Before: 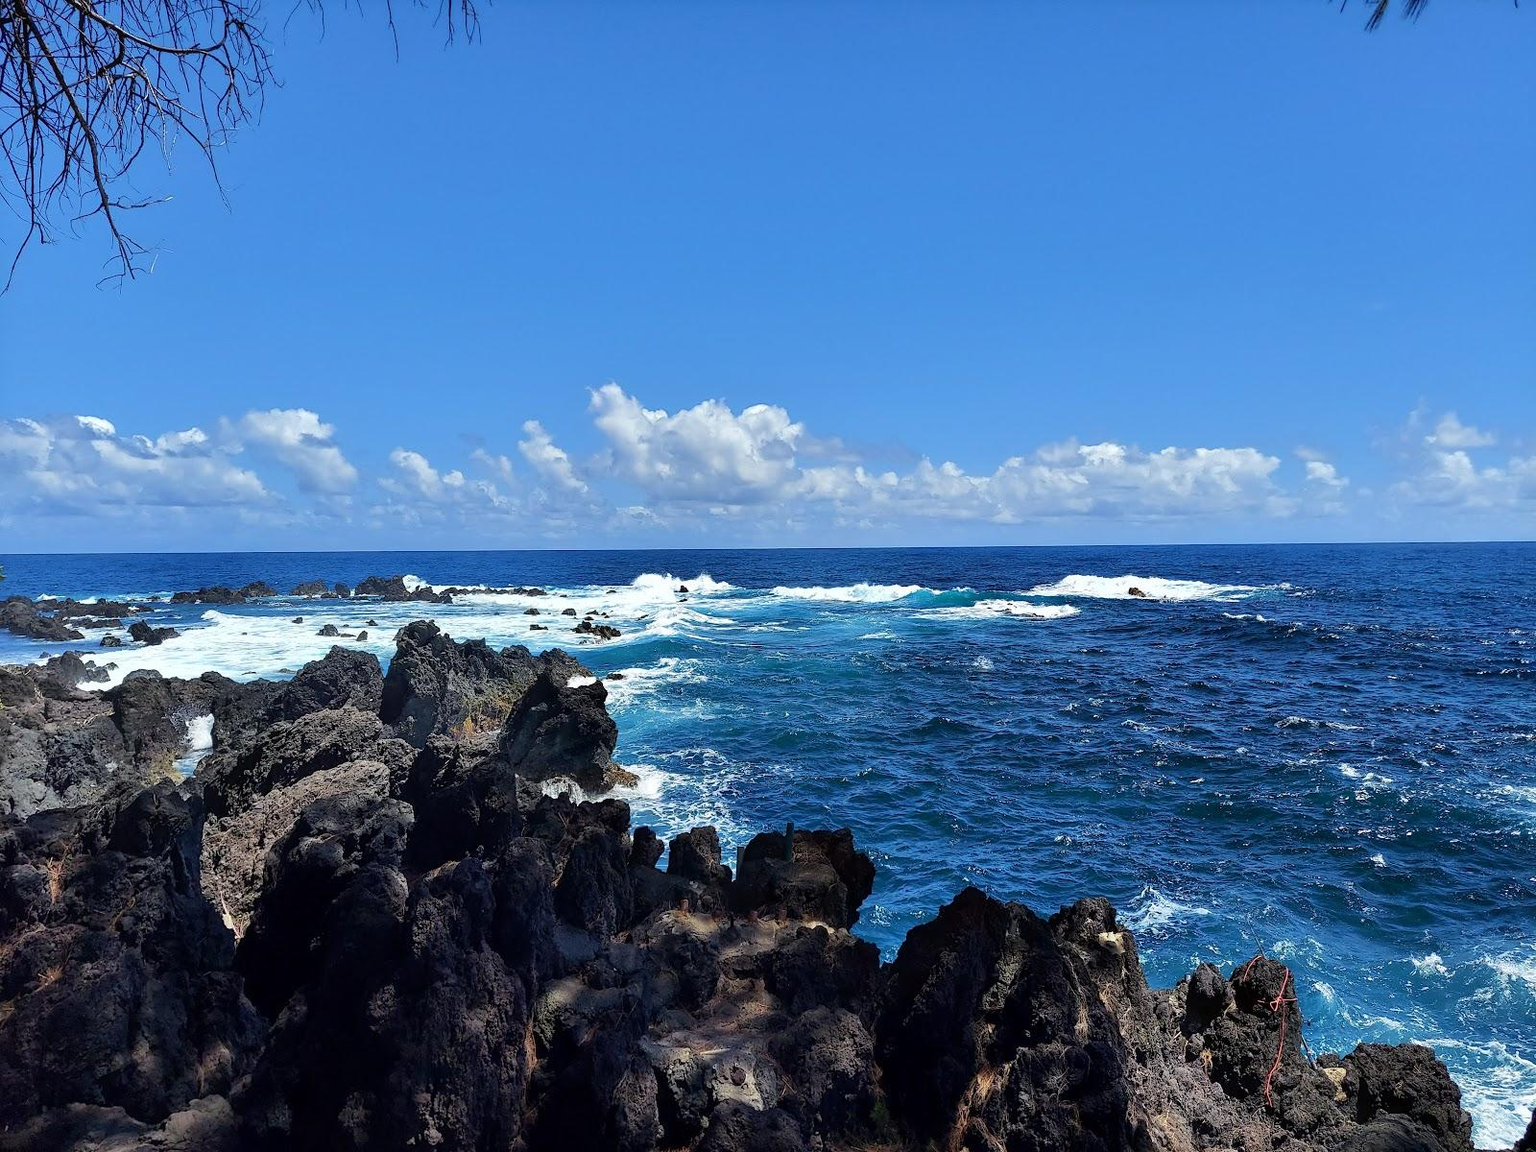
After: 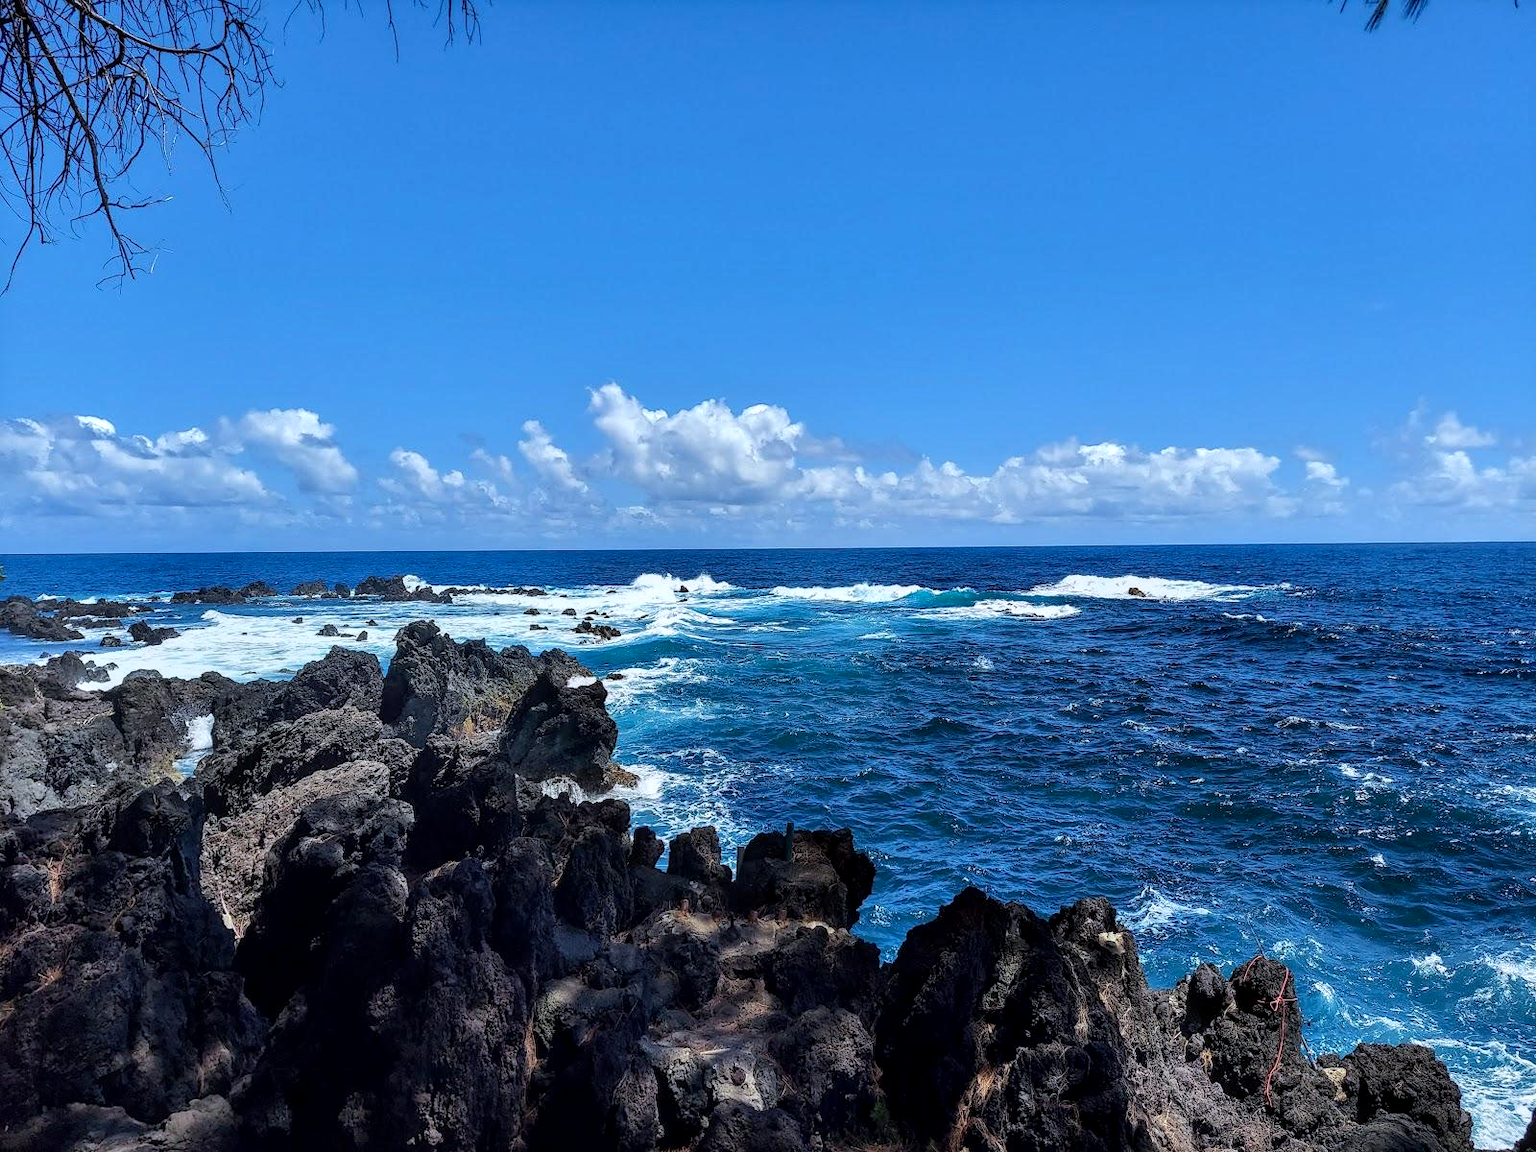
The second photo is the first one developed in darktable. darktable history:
color correction: highlights a* -0.668, highlights b* -8.13
local contrast: on, module defaults
